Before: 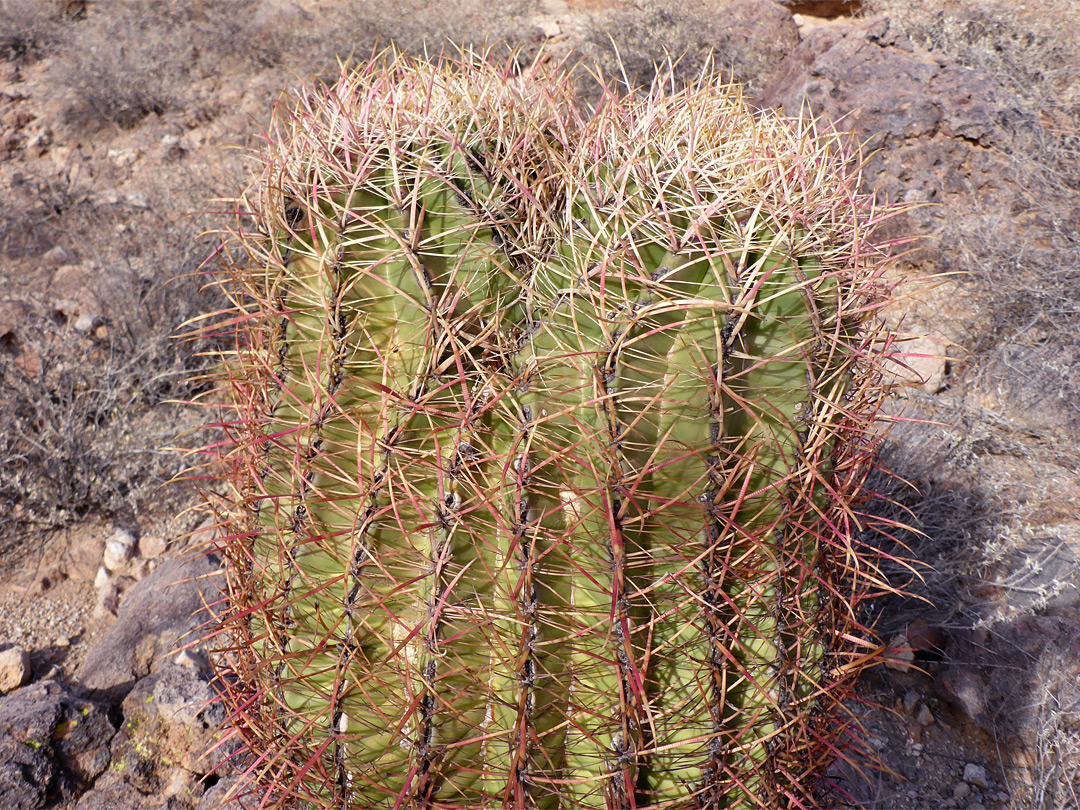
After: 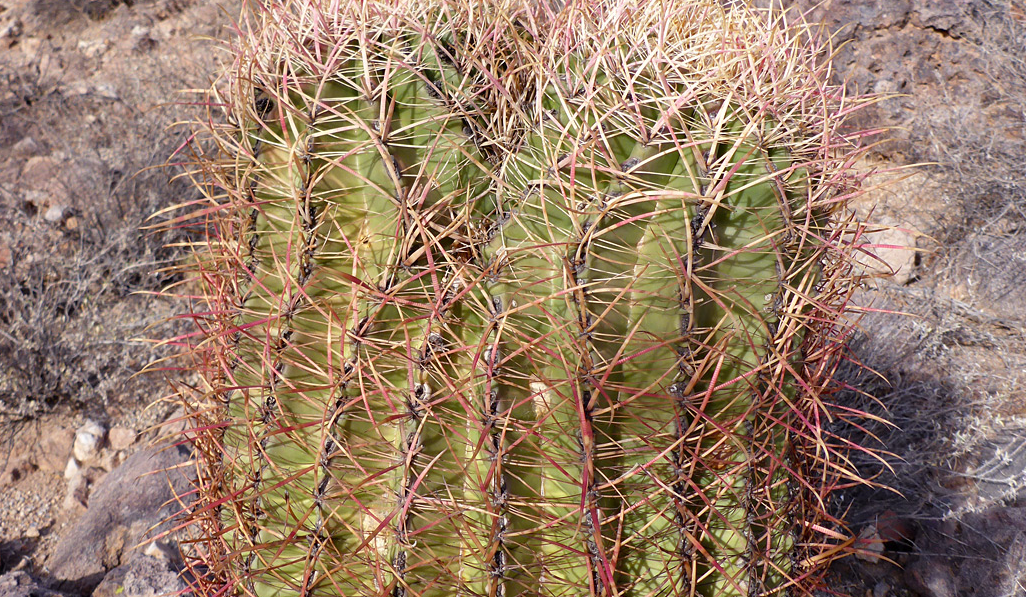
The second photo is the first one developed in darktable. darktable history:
crop and rotate: left 2.883%, top 13.496%, right 2.093%, bottom 12.708%
